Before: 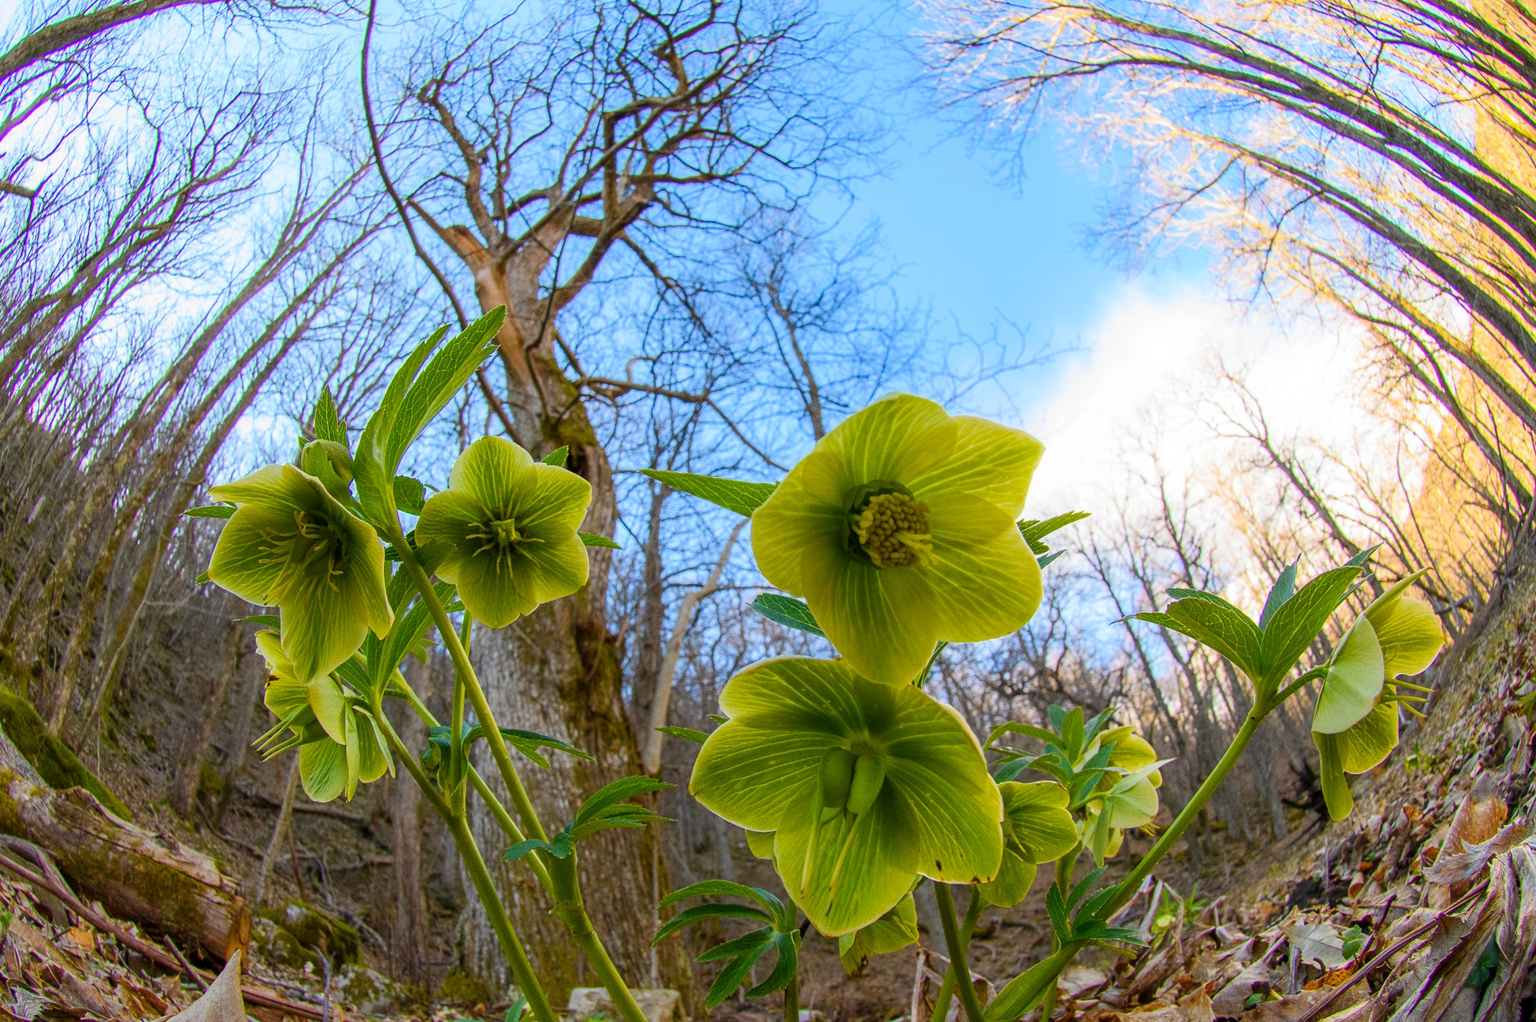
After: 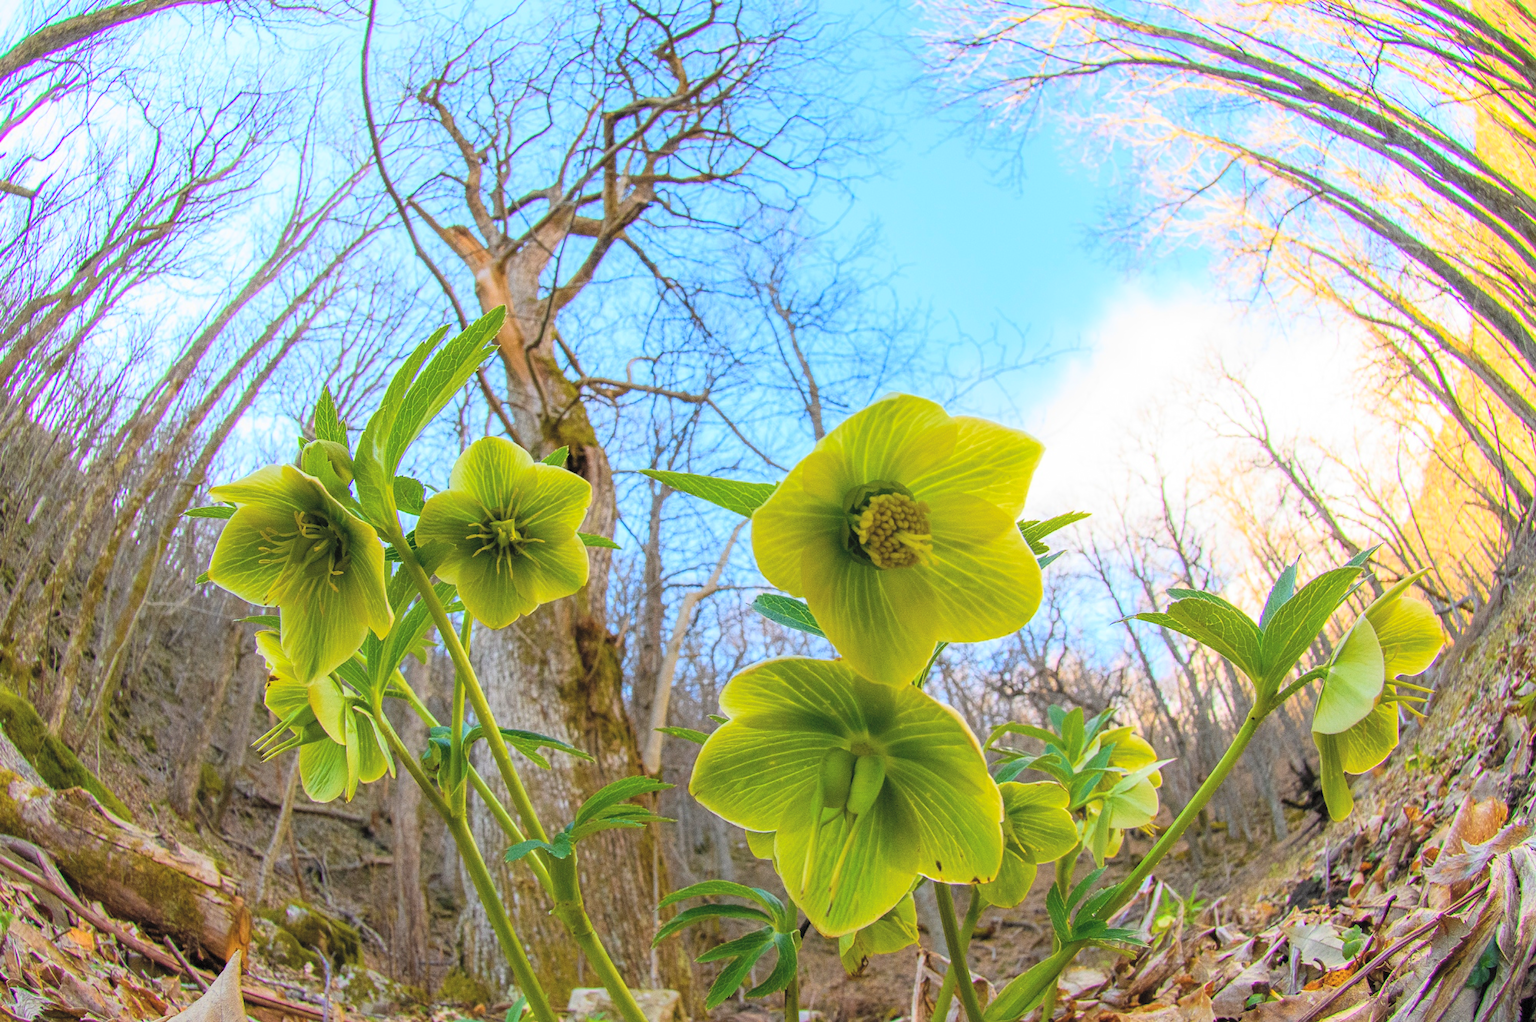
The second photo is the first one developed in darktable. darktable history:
contrast brightness saturation: contrast 0.096, brightness 0.305, saturation 0.135
